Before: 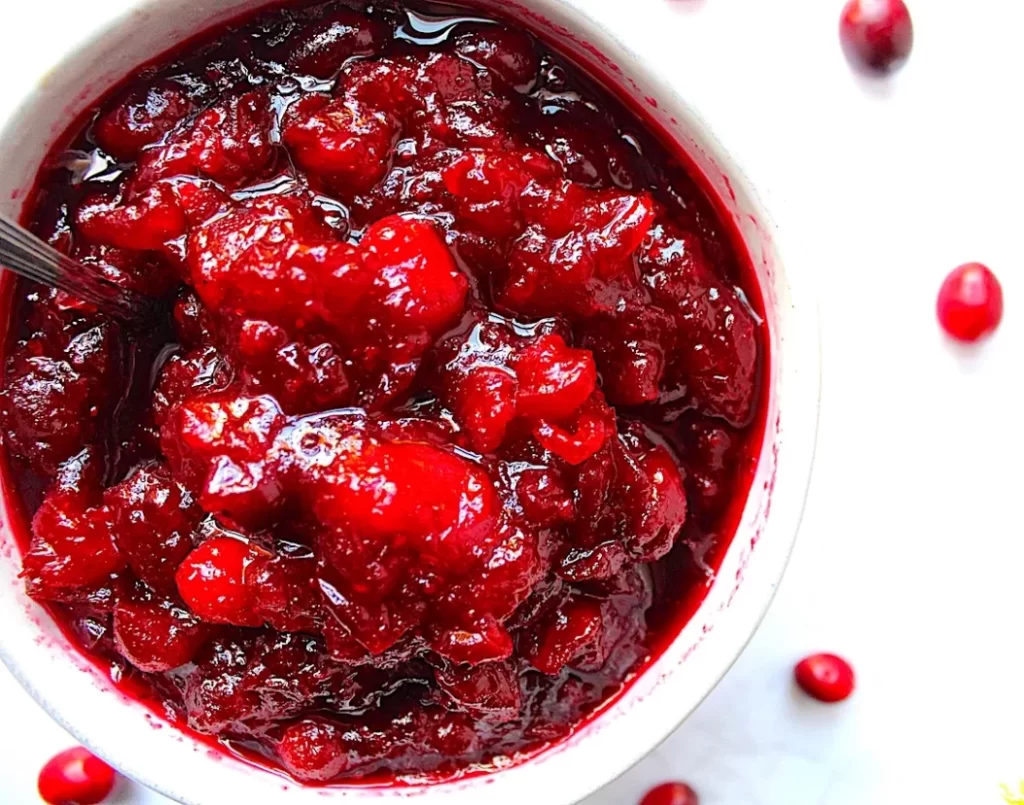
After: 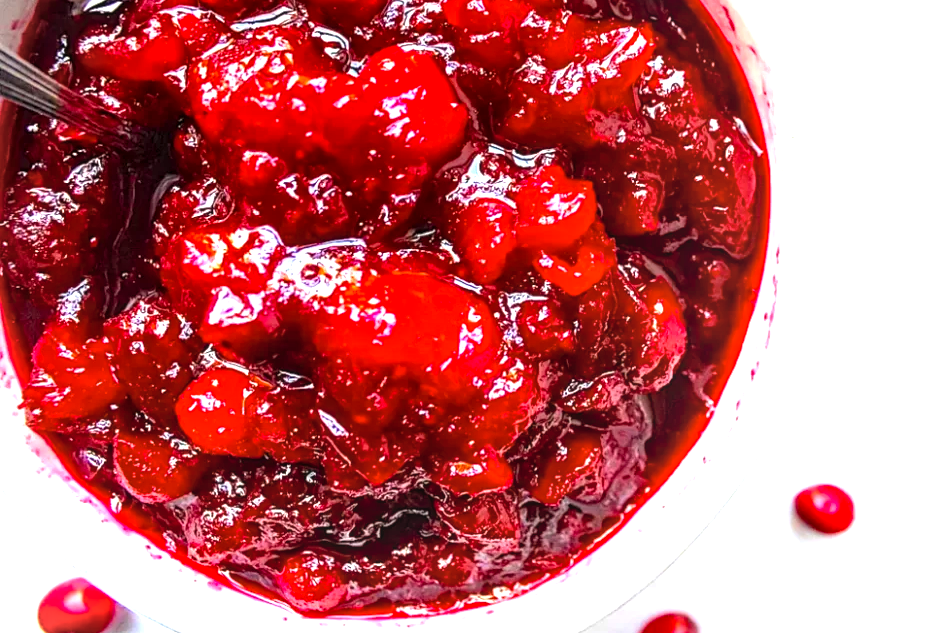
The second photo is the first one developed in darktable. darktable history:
crop: top 21.081%, right 9.318%, bottom 0.225%
exposure: black level correction 0.001, exposure 0.498 EV, compensate highlight preservation false
color balance rgb: shadows lift › hue 85.39°, linear chroma grading › global chroma 15.139%, perceptual saturation grading › global saturation 19.359%, perceptual brilliance grading › global brilliance 1.321%, perceptual brilliance grading › highlights 8.326%, perceptual brilliance grading › shadows -3.339%, global vibrance 14.988%
local contrast: on, module defaults
vignetting: fall-off start 91.42%
